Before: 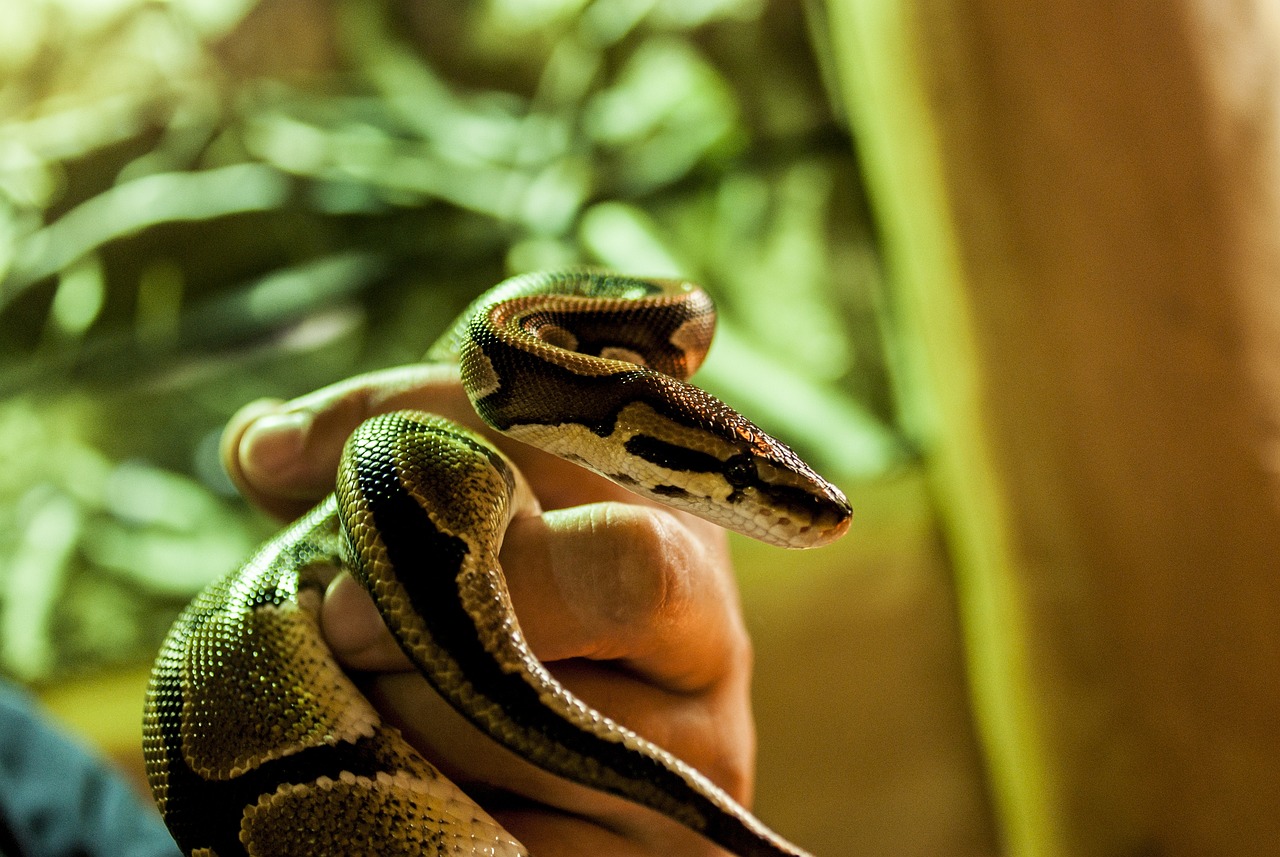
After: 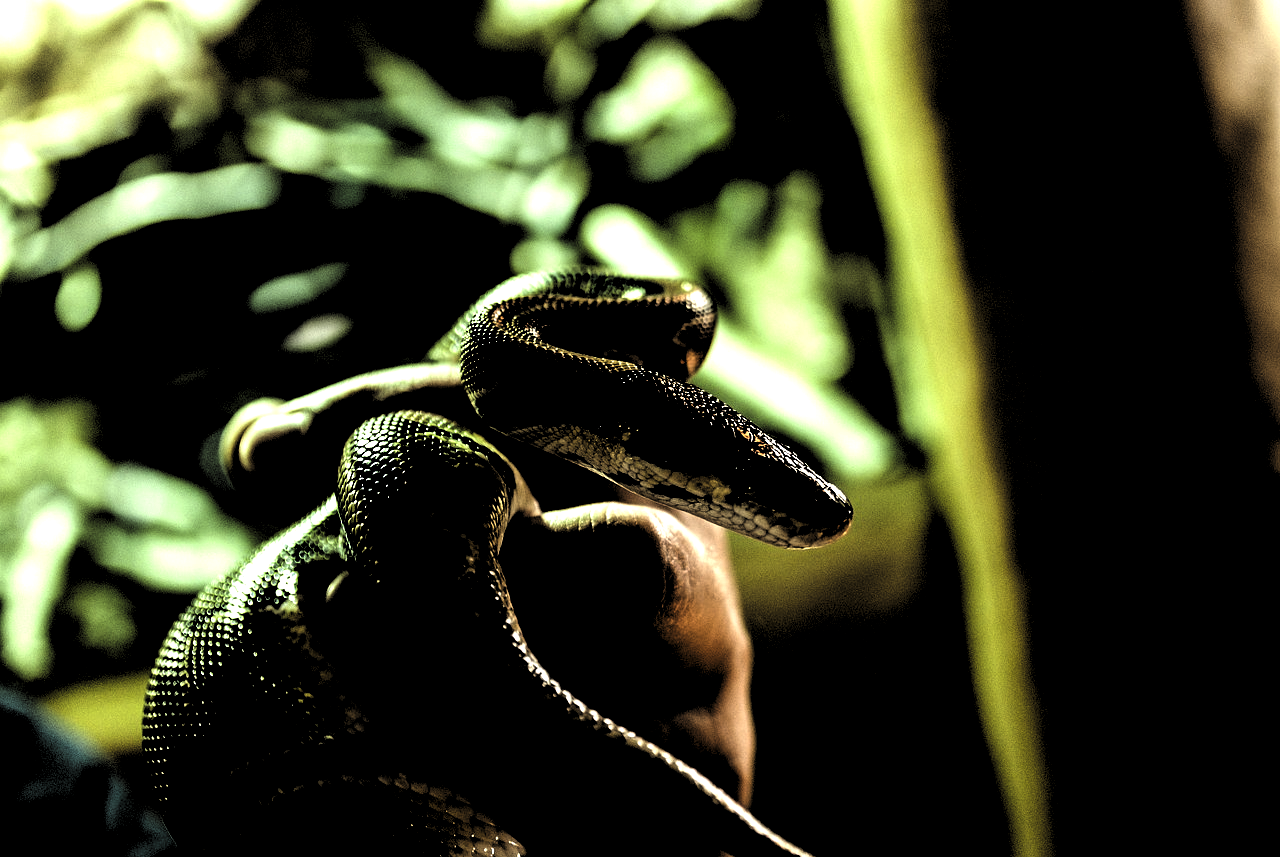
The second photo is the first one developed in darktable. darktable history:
levels: levels [0.514, 0.759, 1]
tone equalizer: -8 EV -0.75 EV, -7 EV -0.7 EV, -6 EV -0.6 EV, -5 EV -0.4 EV, -3 EV 0.4 EV, -2 EV 0.6 EV, -1 EV 0.7 EV, +0 EV 0.75 EV, edges refinement/feathering 500, mask exposure compensation -1.57 EV, preserve details no
